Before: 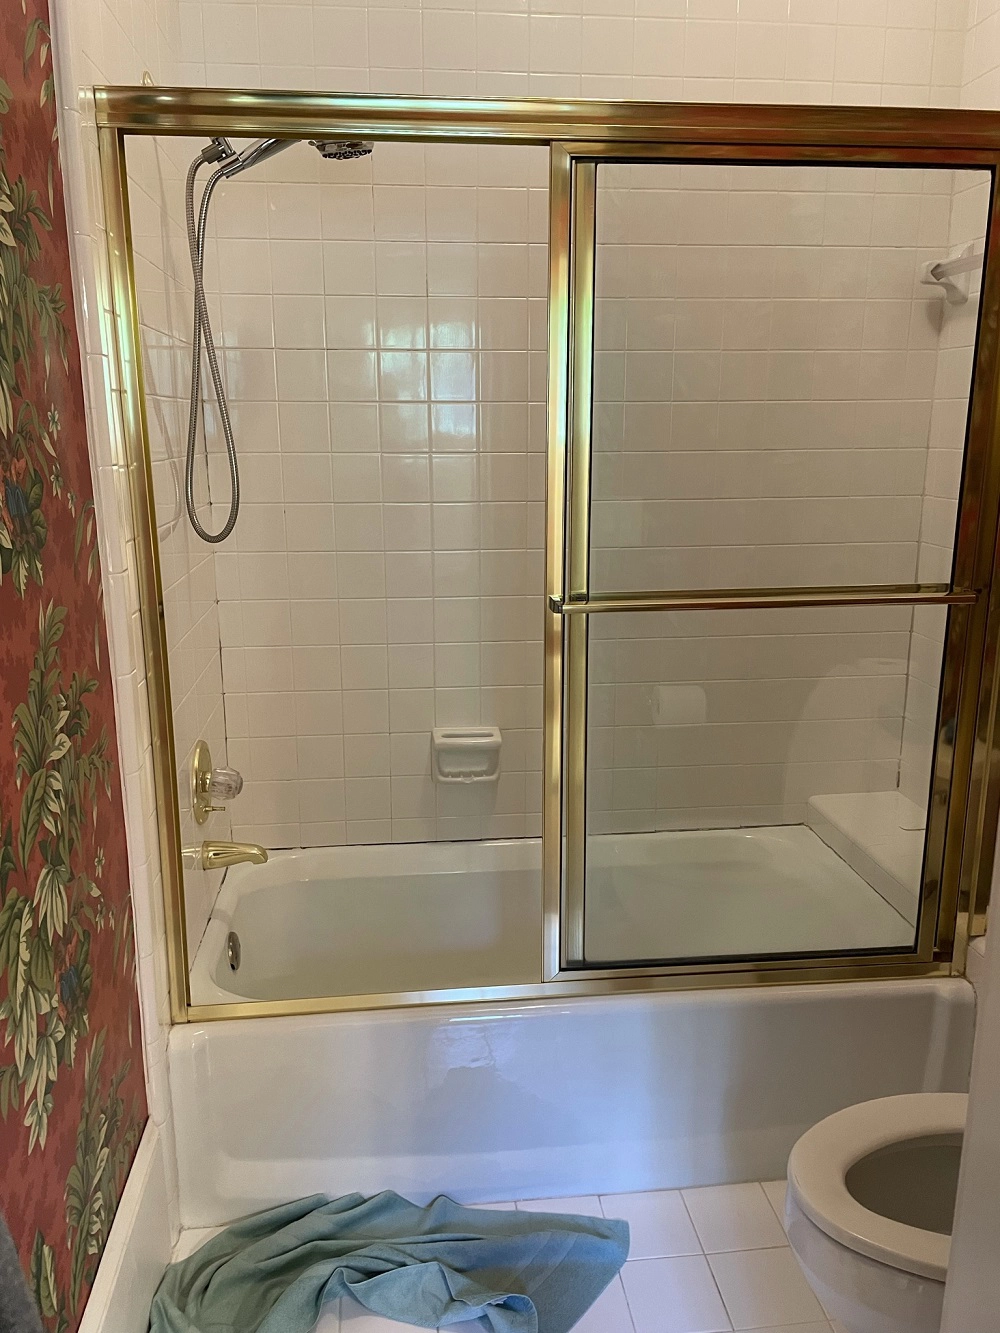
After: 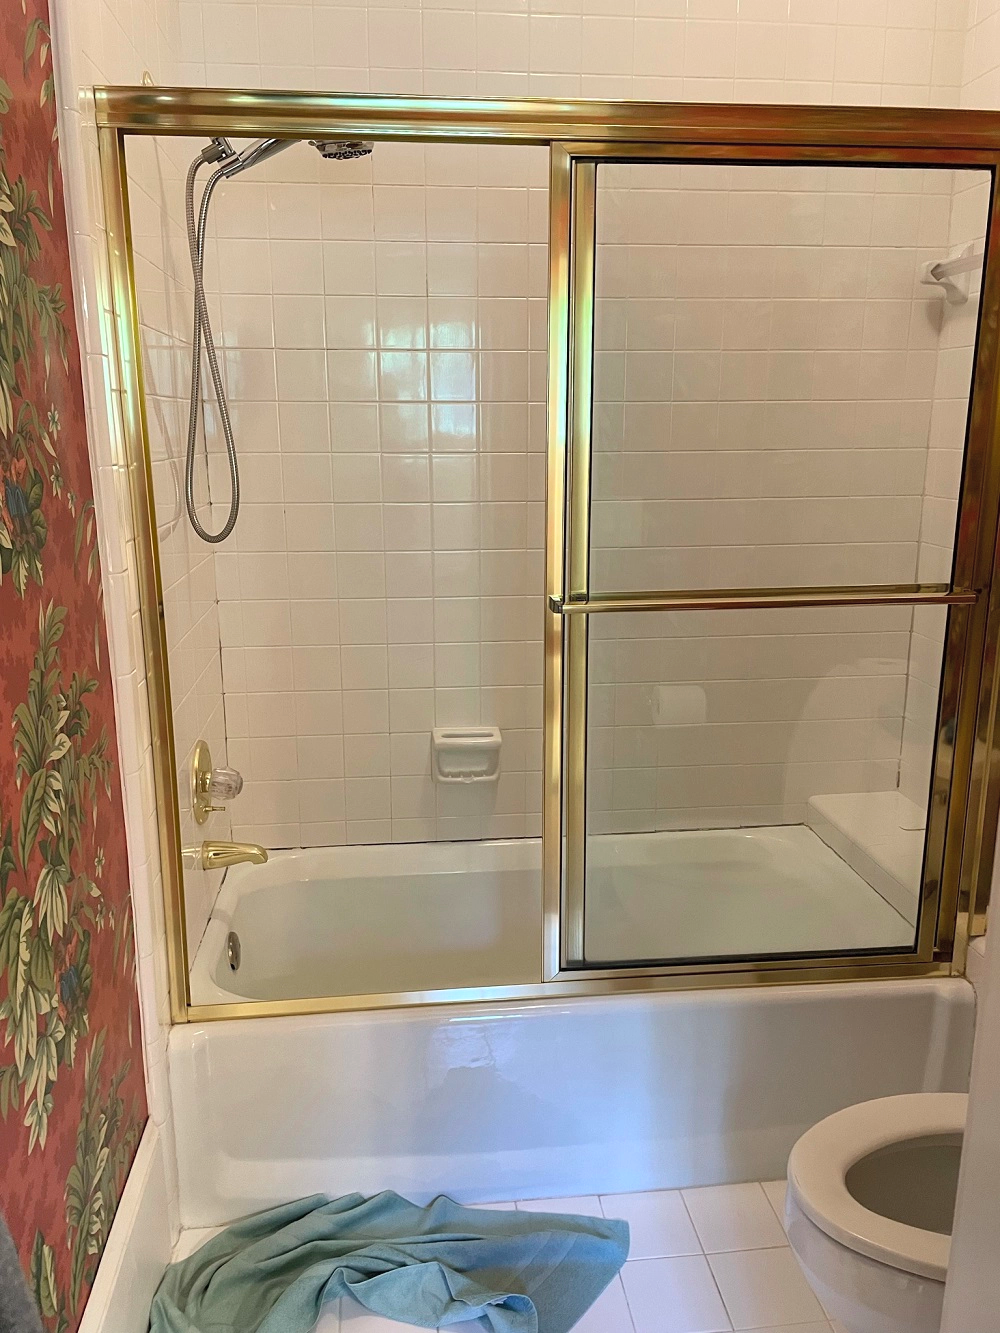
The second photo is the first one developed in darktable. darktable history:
contrast brightness saturation: brightness 0.118
local contrast: mode bilateral grid, contrast 20, coarseness 49, detail 119%, midtone range 0.2
